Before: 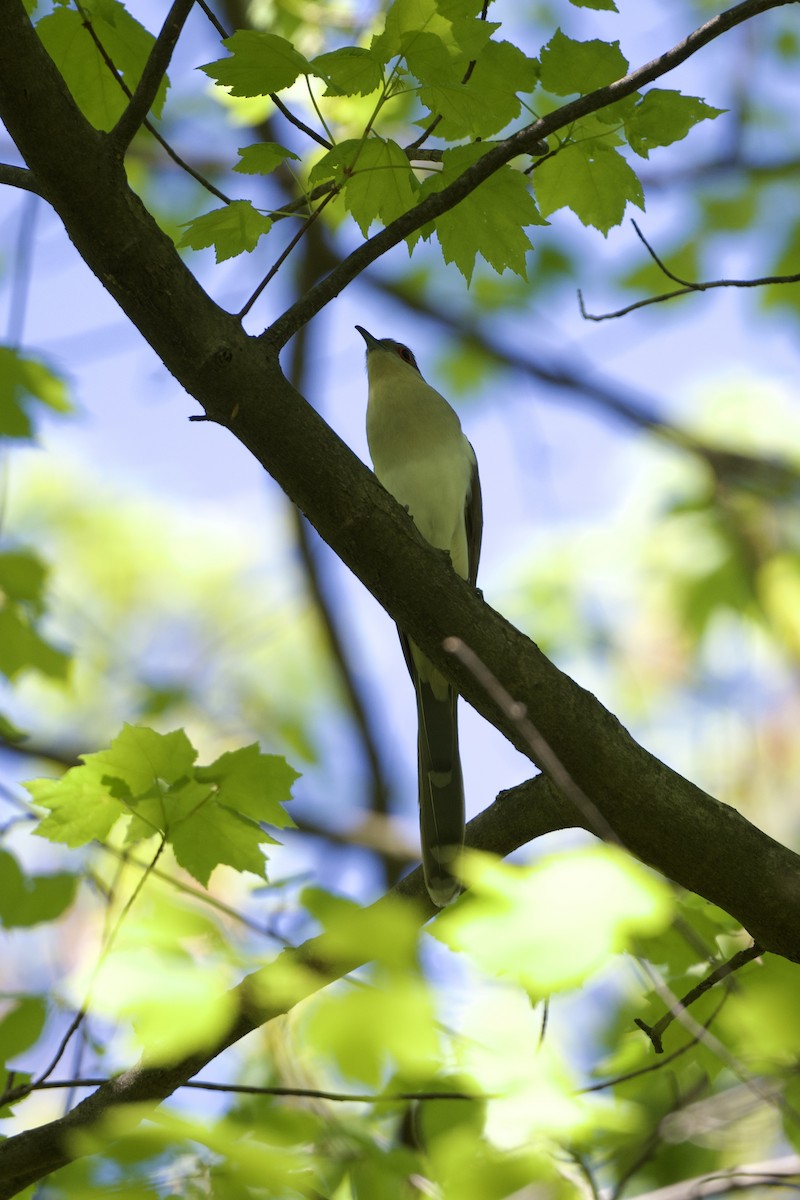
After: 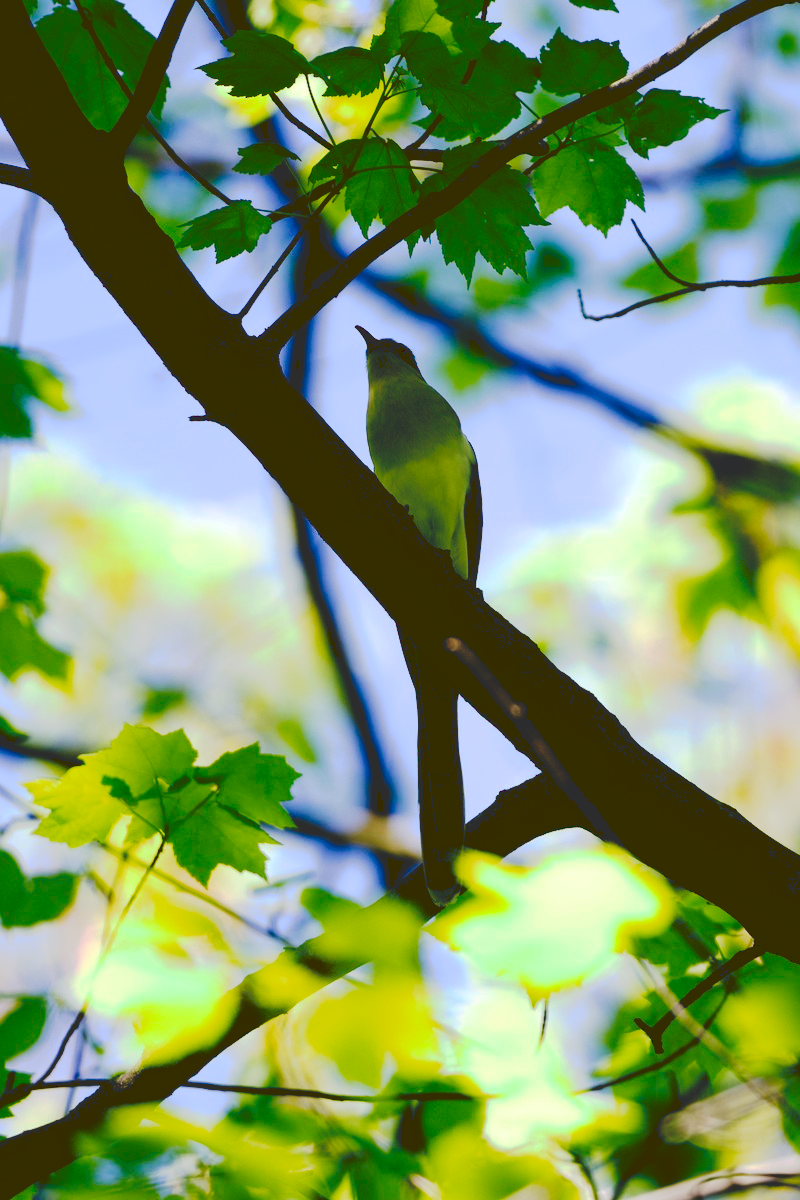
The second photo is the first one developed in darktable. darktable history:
tone curve: curves: ch0 [(0, 0) (0.003, 0.185) (0.011, 0.185) (0.025, 0.187) (0.044, 0.185) (0.069, 0.185) (0.1, 0.18) (0.136, 0.18) (0.177, 0.179) (0.224, 0.202) (0.277, 0.252) (0.335, 0.343) (0.399, 0.452) (0.468, 0.553) (0.543, 0.643) (0.623, 0.717) (0.709, 0.778) (0.801, 0.82) (0.898, 0.856) (1, 1)], preserve colors none
contrast brightness saturation: contrast 0.124, brightness -0.122, saturation 0.199
